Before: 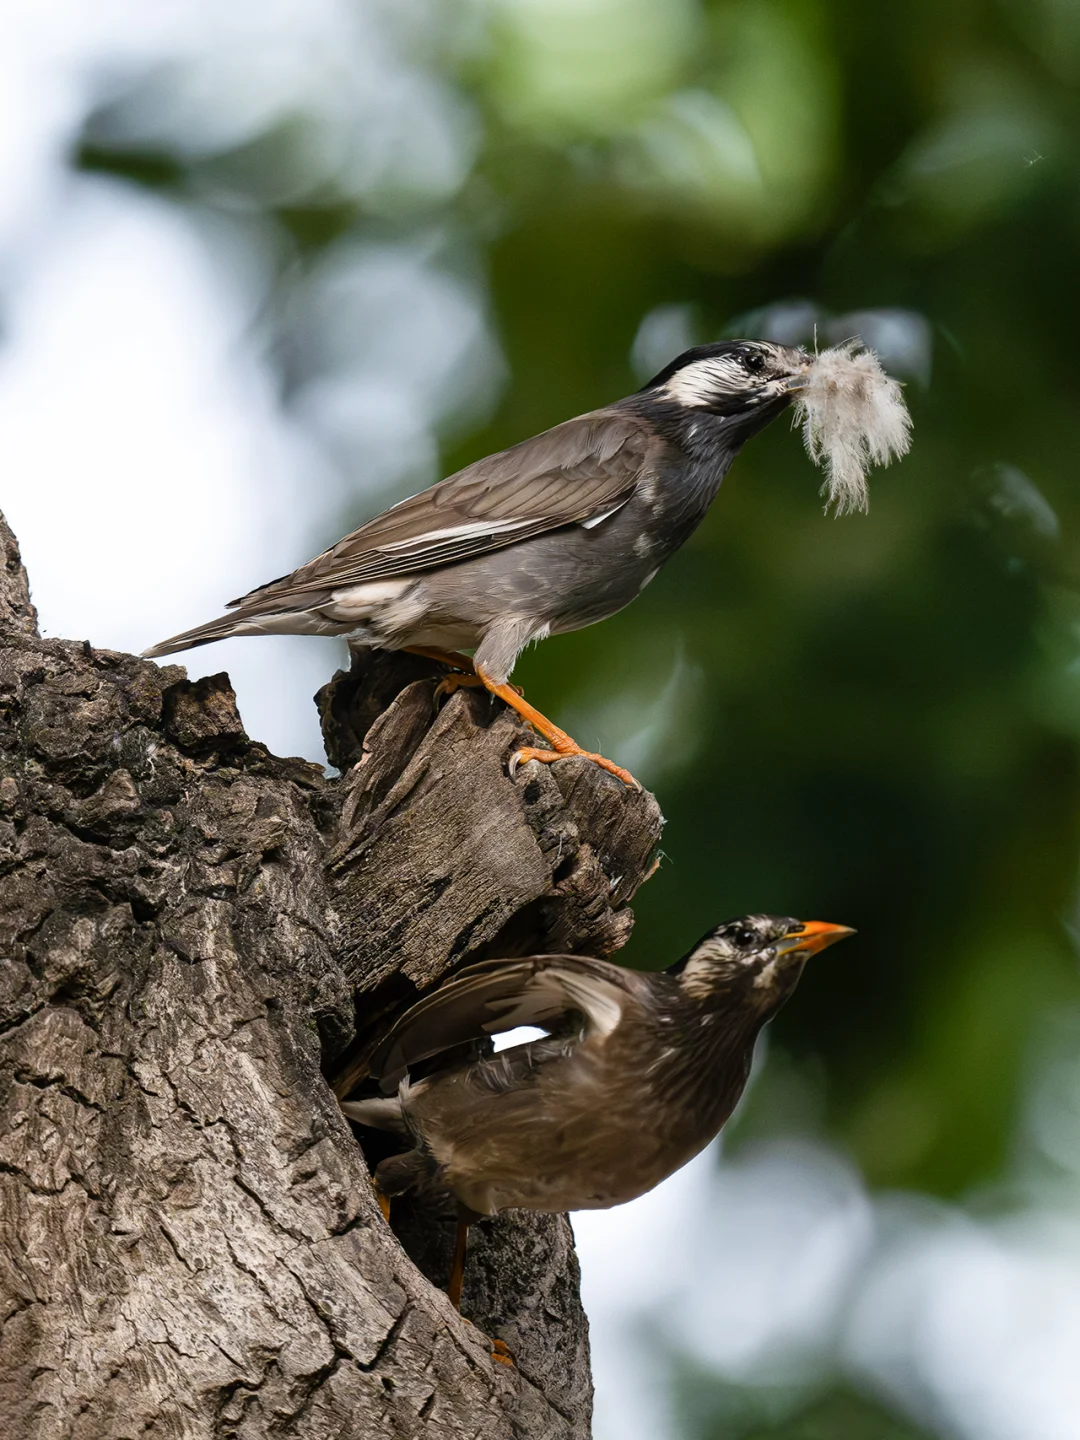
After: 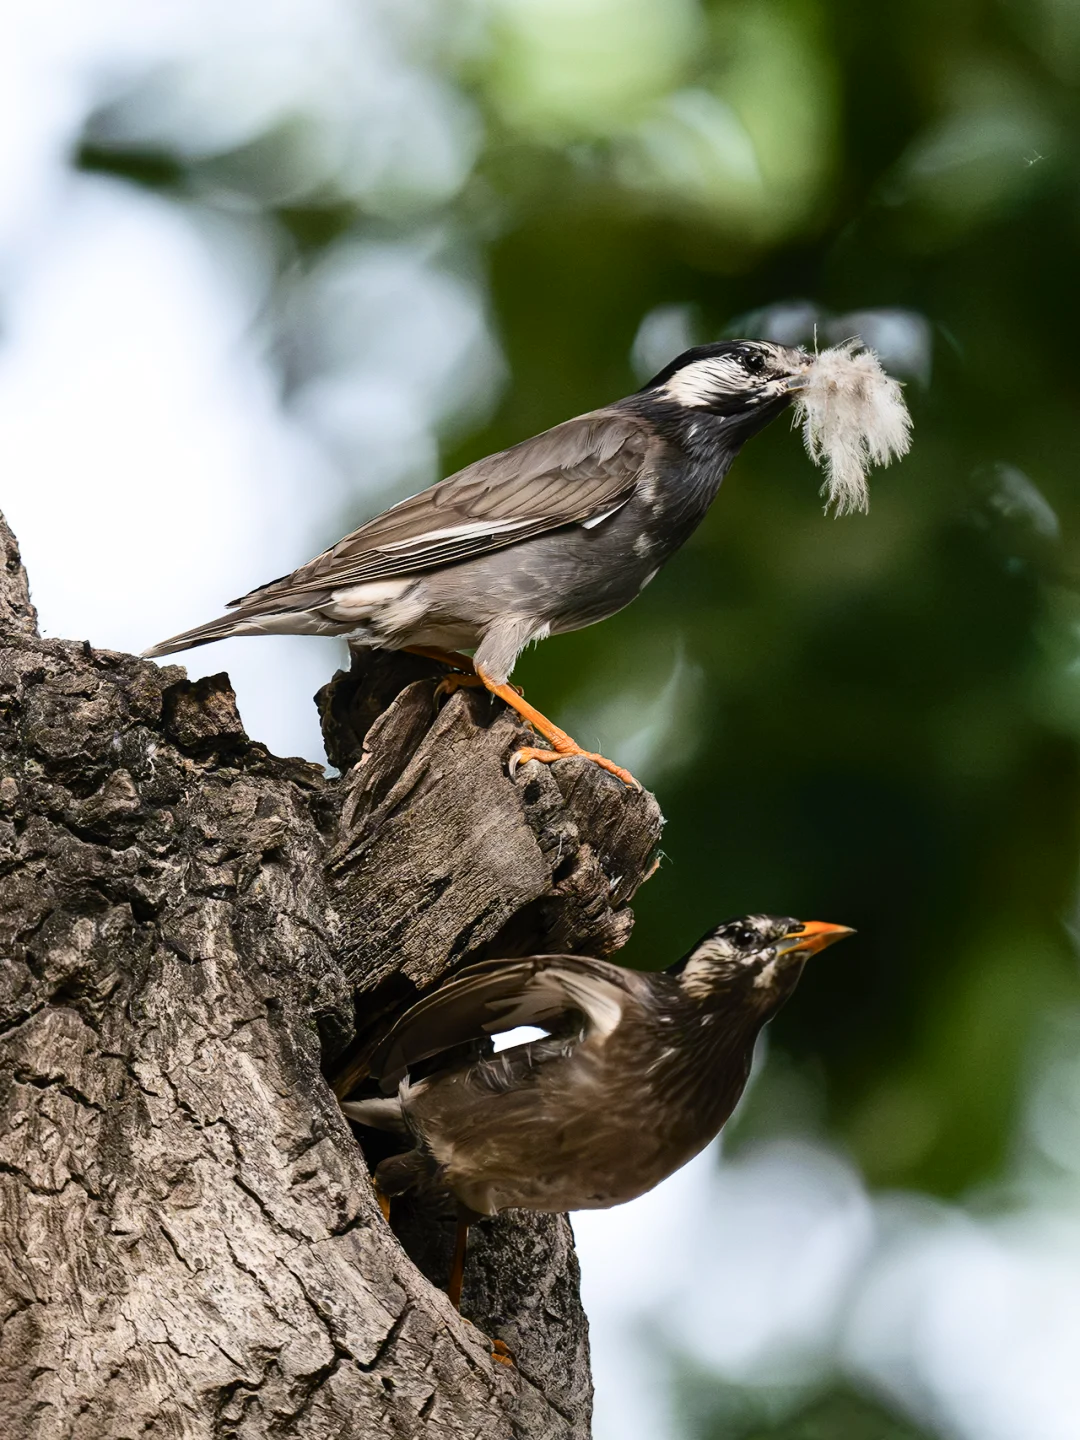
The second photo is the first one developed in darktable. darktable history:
tone curve: curves: ch0 [(0, 0) (0.003, 0.005) (0.011, 0.013) (0.025, 0.027) (0.044, 0.044) (0.069, 0.06) (0.1, 0.081) (0.136, 0.114) (0.177, 0.16) (0.224, 0.211) (0.277, 0.277) (0.335, 0.354) (0.399, 0.435) (0.468, 0.538) (0.543, 0.626) (0.623, 0.708) (0.709, 0.789) (0.801, 0.867) (0.898, 0.935) (1, 1)], color space Lab, independent channels, preserve colors none
